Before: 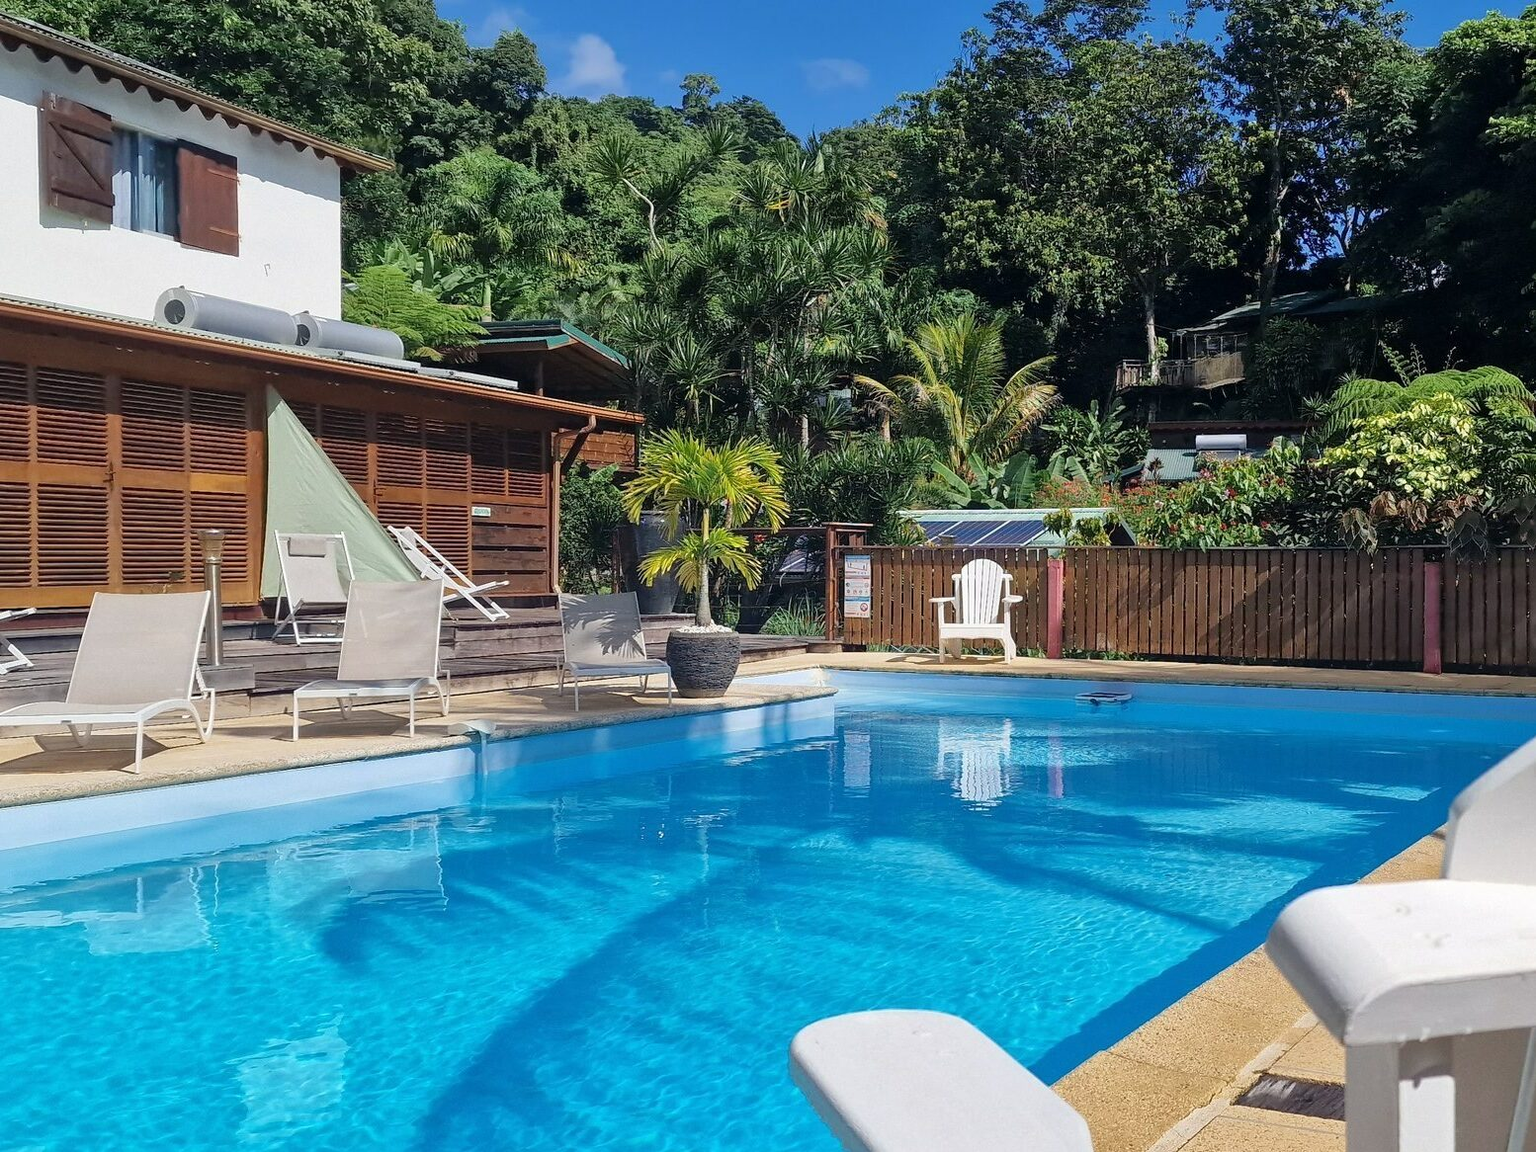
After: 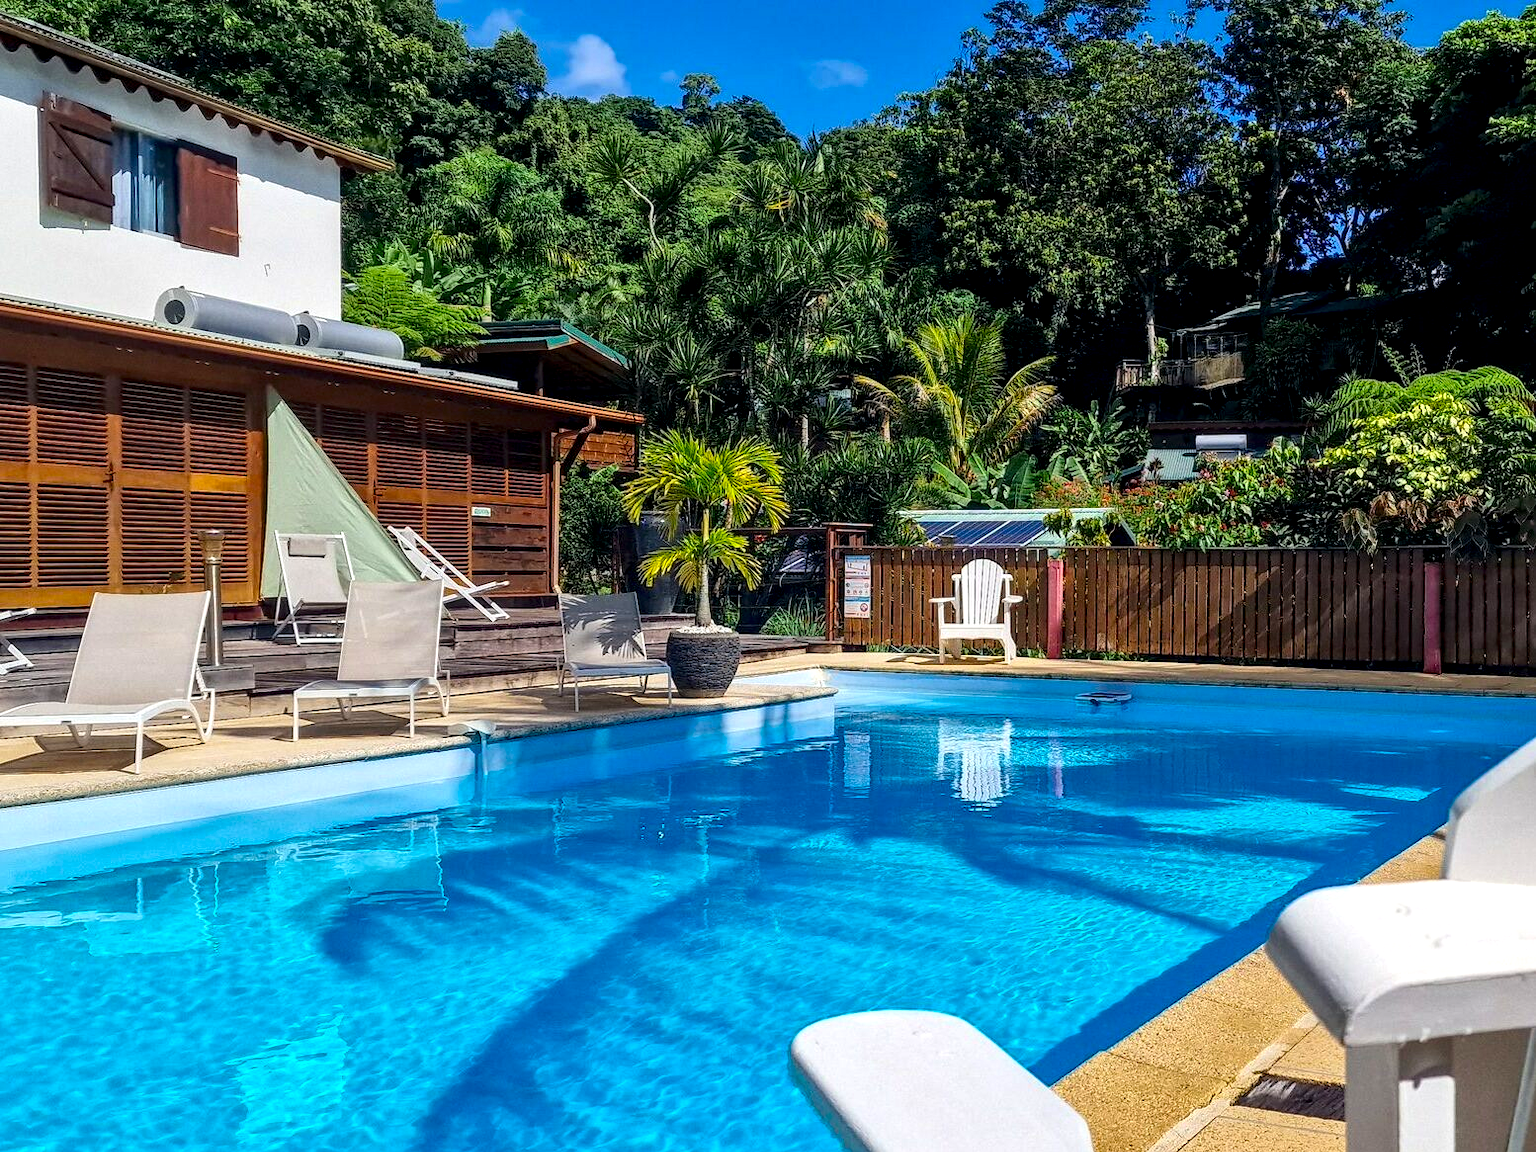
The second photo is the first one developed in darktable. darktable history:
local contrast: highlights 59%, detail 145%
color balance: output saturation 120%
contrast brightness saturation: contrast 0.13, brightness -0.05, saturation 0.16
